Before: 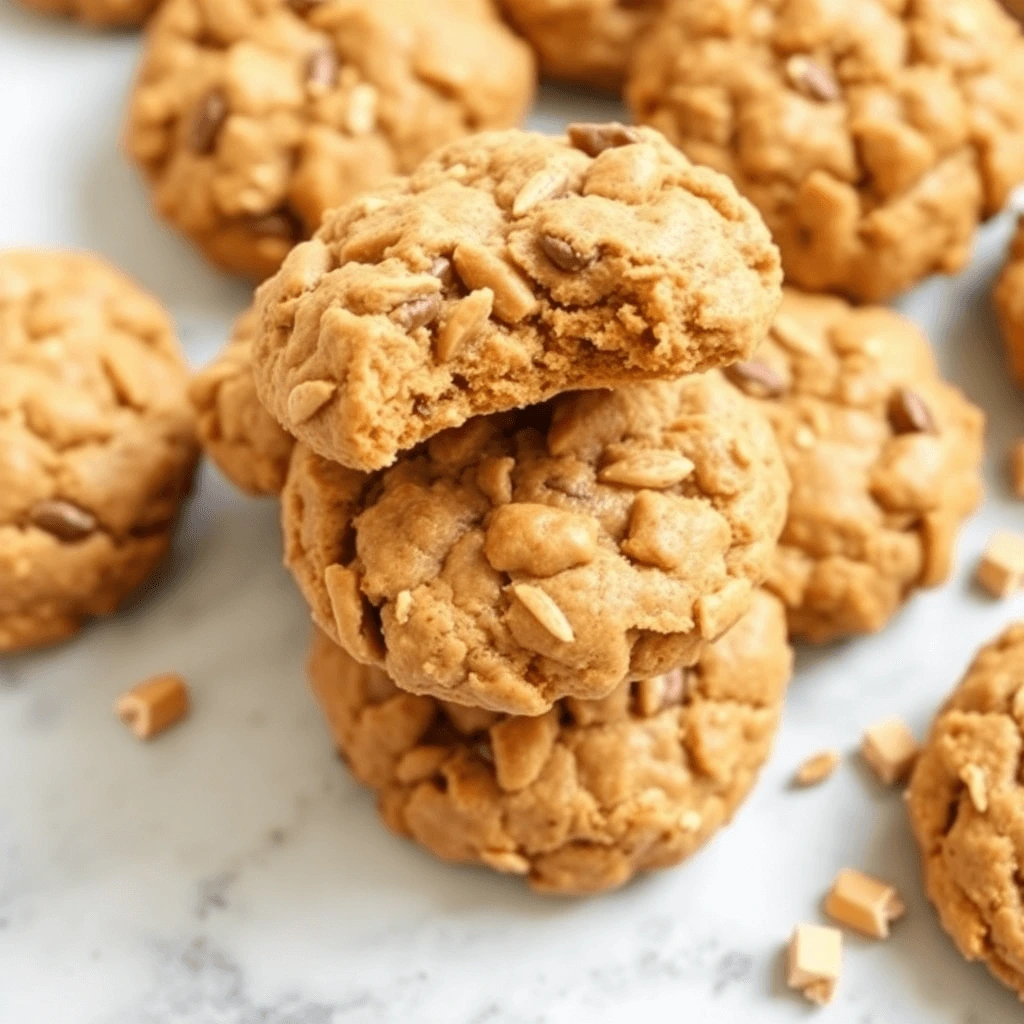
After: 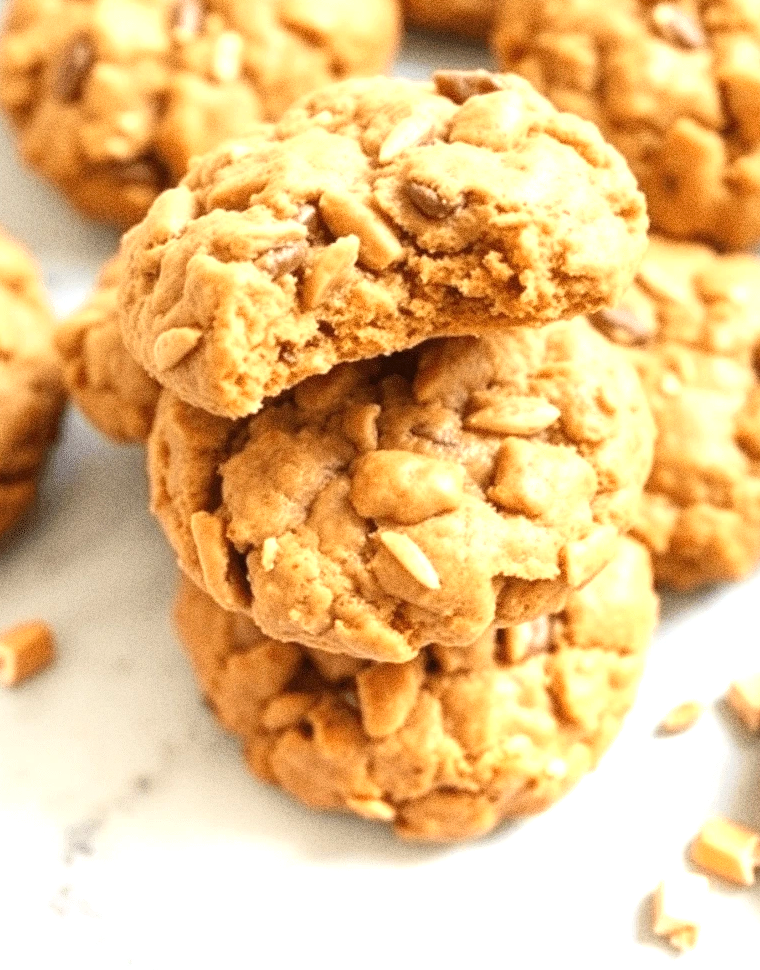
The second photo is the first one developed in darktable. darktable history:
exposure: black level correction 0, exposure 1.2 EV, compensate exposure bias true, compensate highlight preservation false
grain: coarseness 0.09 ISO, strength 40%
graduated density: rotation 5.63°, offset 76.9
crop and rotate: left 13.15%, top 5.251%, right 12.609%
